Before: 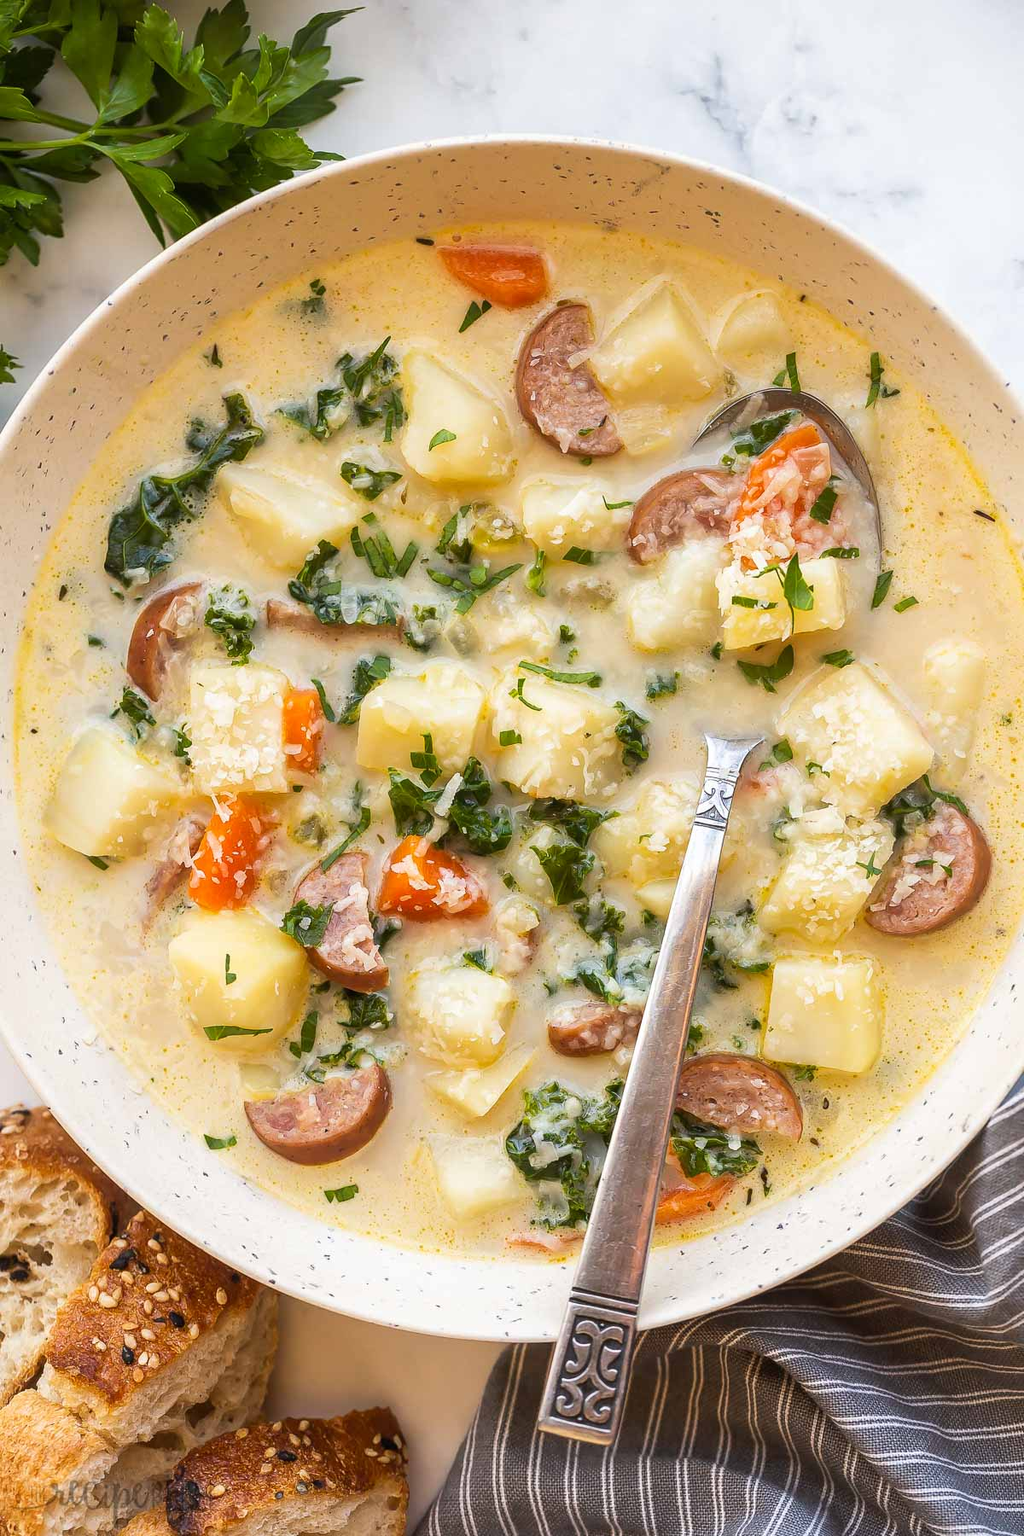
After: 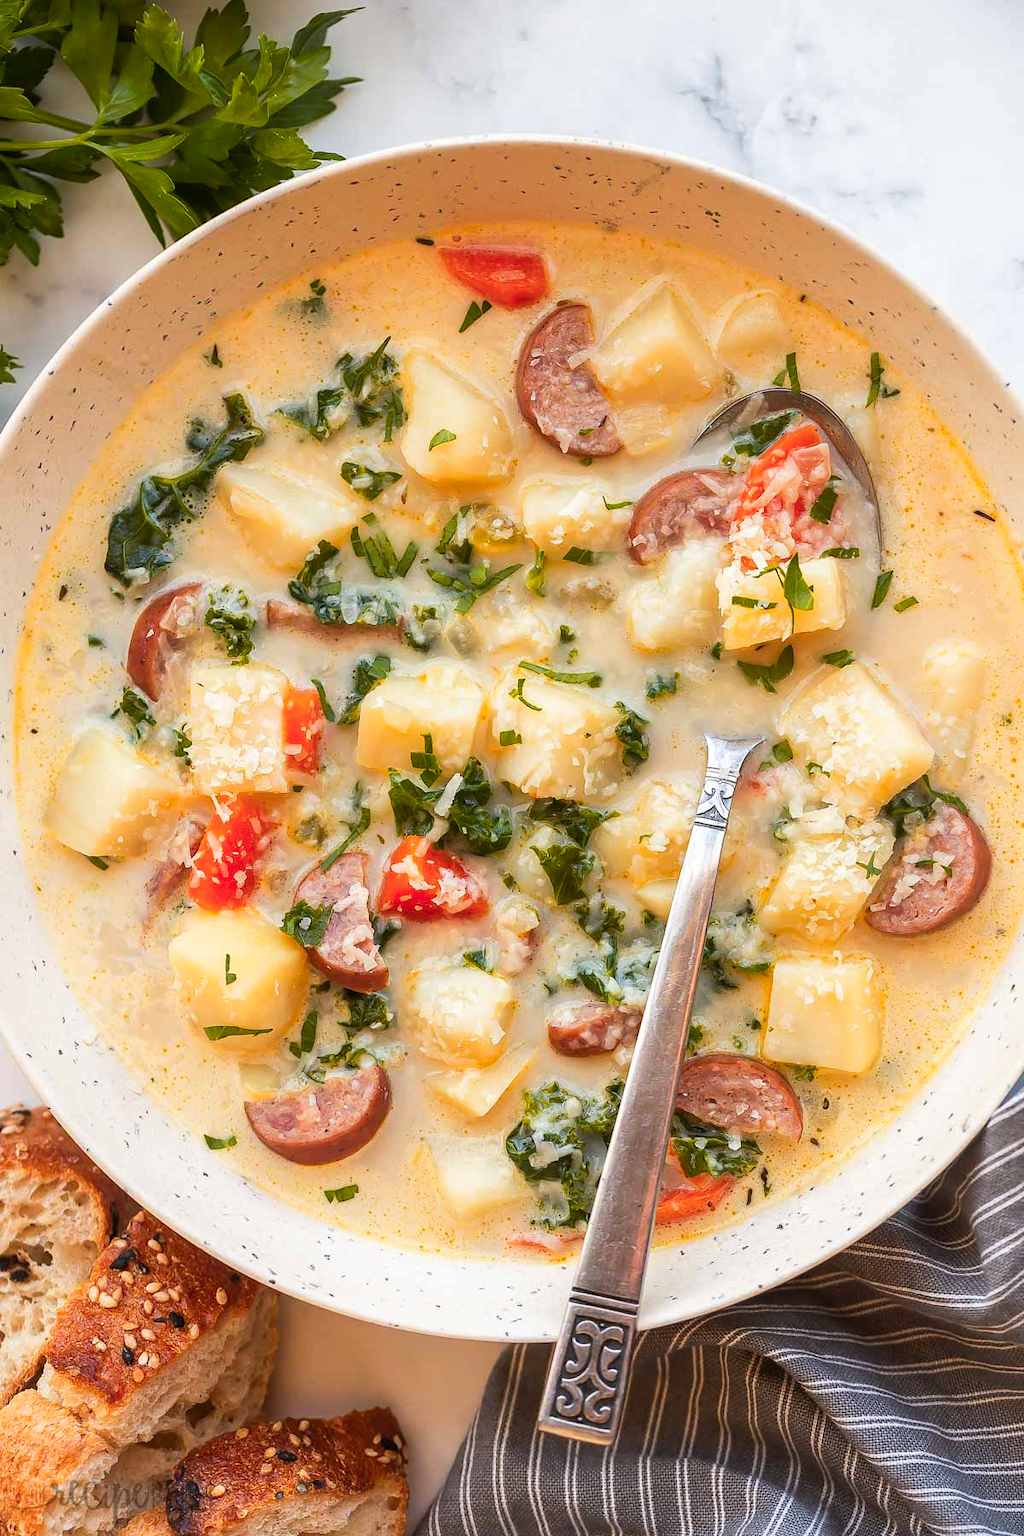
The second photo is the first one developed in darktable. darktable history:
haze removal: strength 0.029, distance 0.254, compatibility mode true
color zones: curves: ch1 [(0.235, 0.558) (0.75, 0.5)]; ch2 [(0.25, 0.462) (0.749, 0.457)]
